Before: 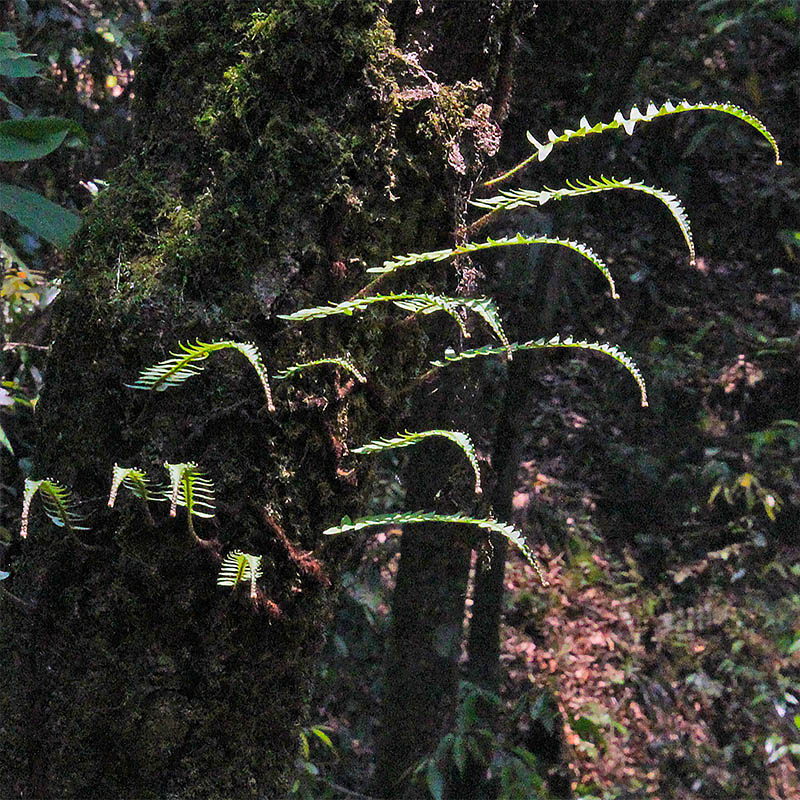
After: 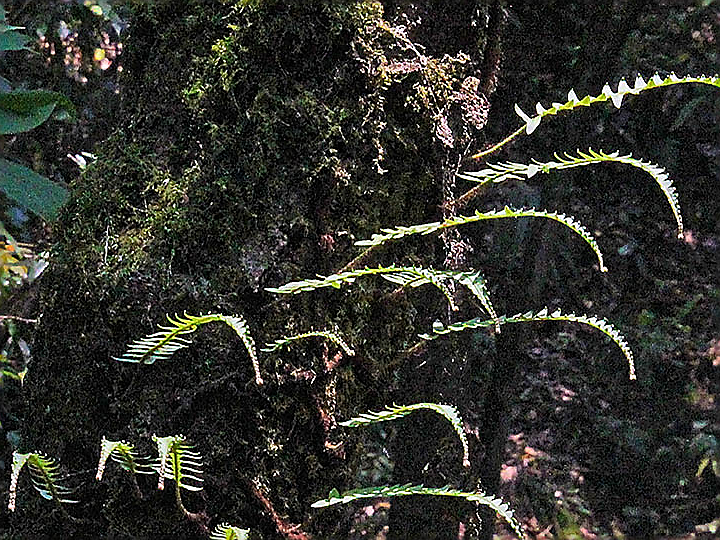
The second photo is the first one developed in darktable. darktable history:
crop: left 1.509%, top 3.452%, right 7.696%, bottom 28.452%
sharpen: radius 1.4, amount 1.25, threshold 0.7
